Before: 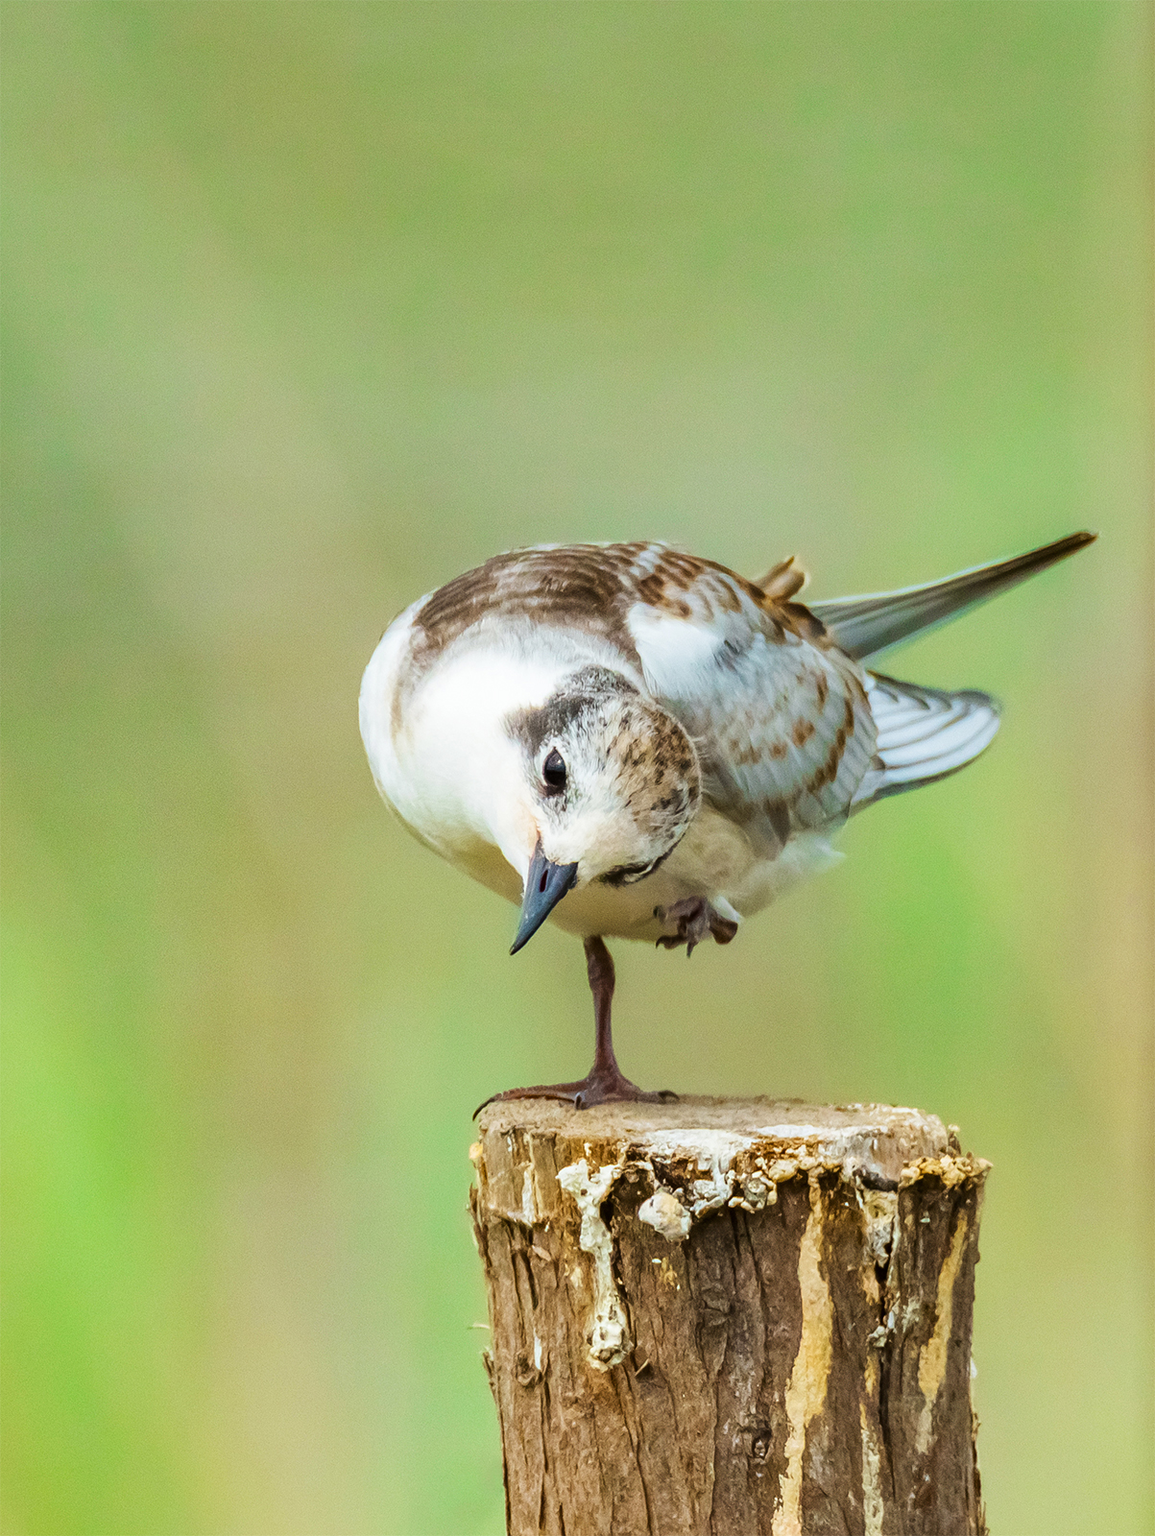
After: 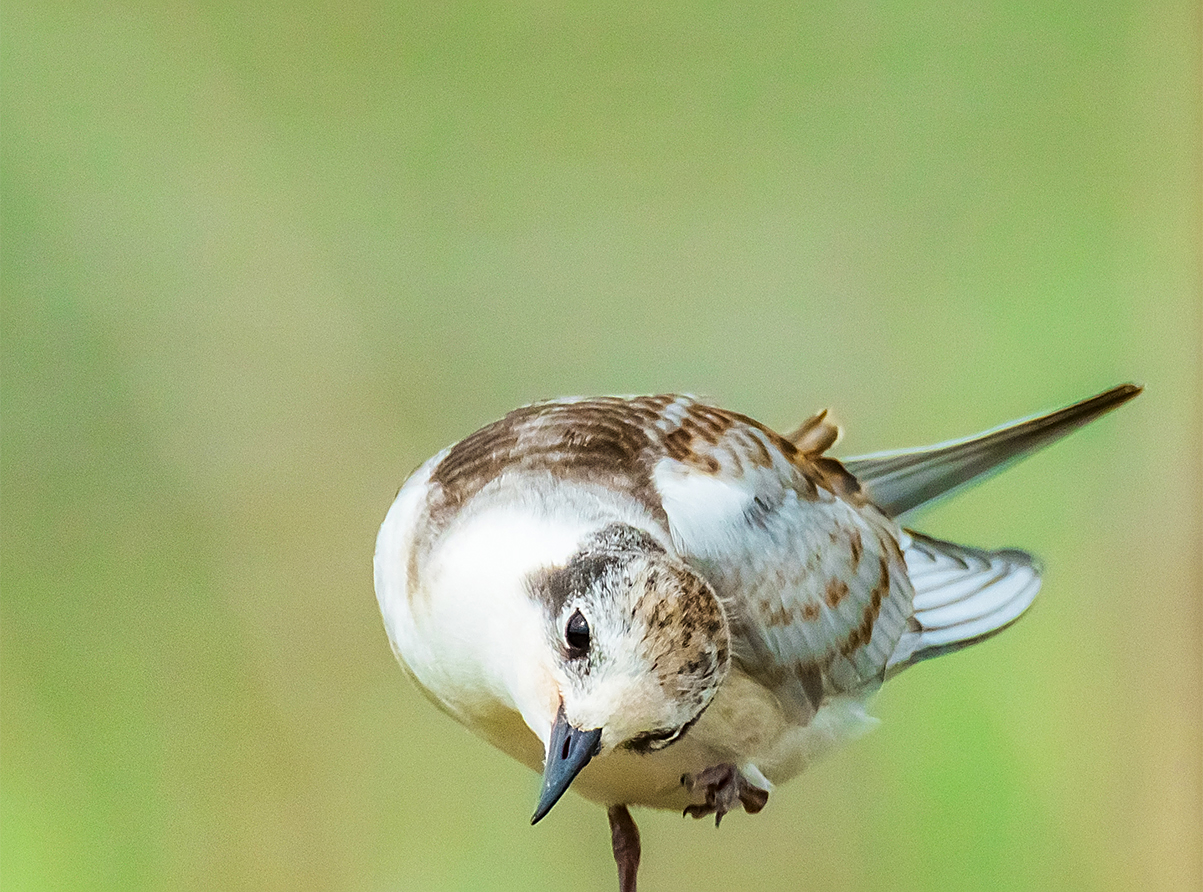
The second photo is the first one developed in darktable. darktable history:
crop and rotate: top 10.629%, bottom 33.564%
sharpen: amount 0.55
